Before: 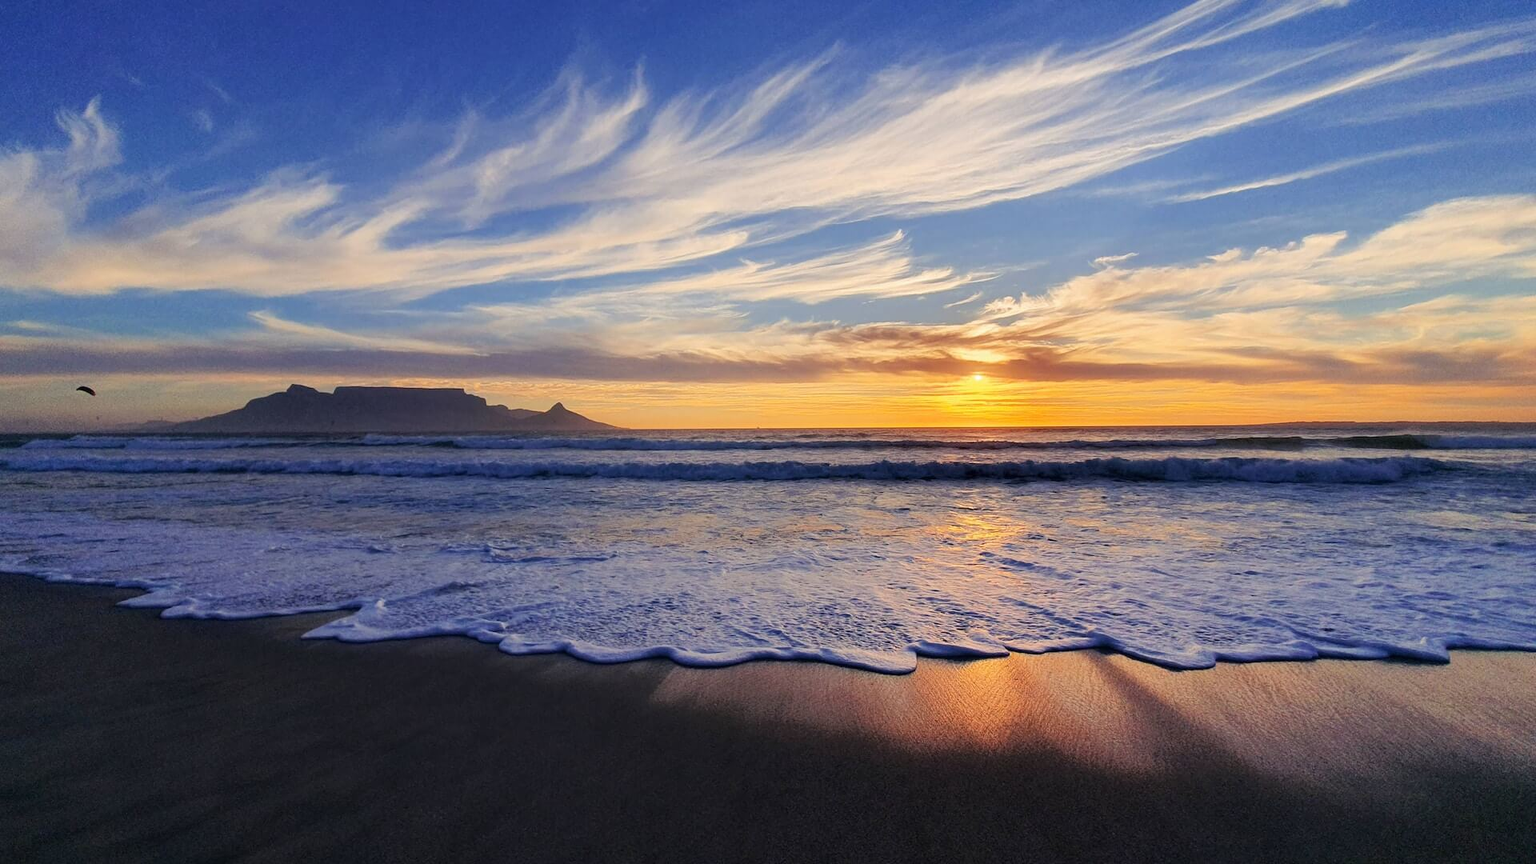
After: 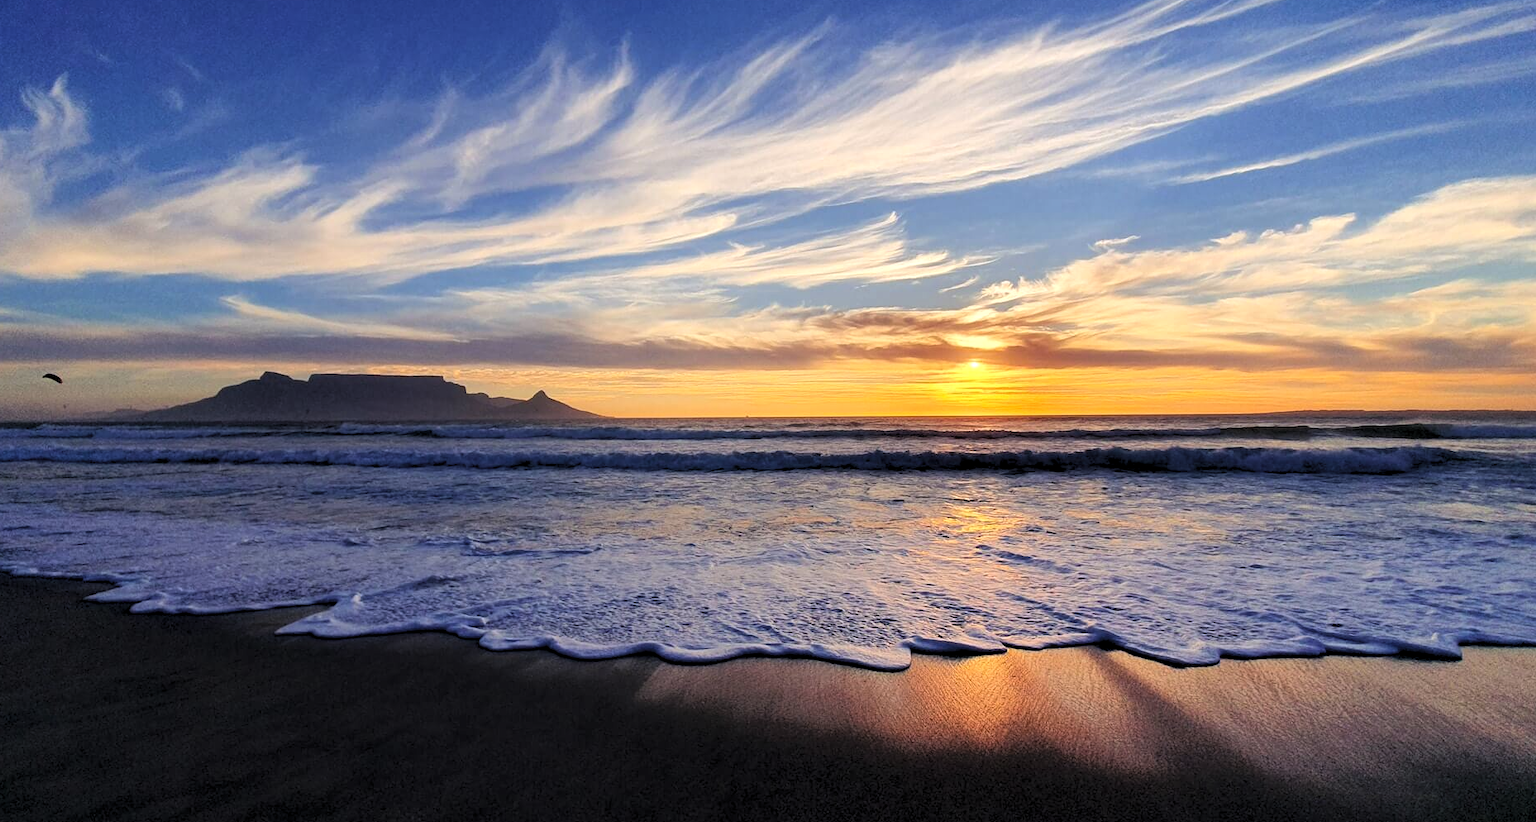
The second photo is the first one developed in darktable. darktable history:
crop: left 2.297%, top 2.945%, right 0.886%, bottom 4.853%
base curve: preserve colors none
levels: levels [0.062, 0.494, 0.925]
